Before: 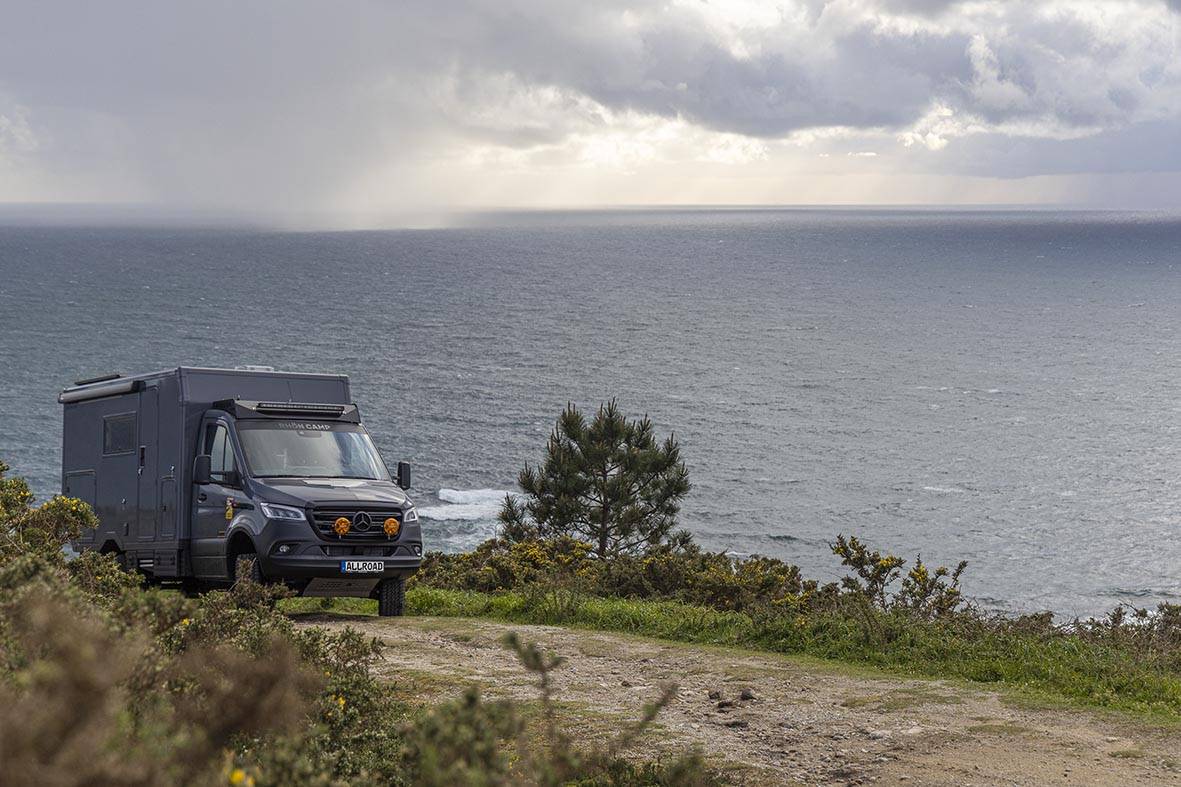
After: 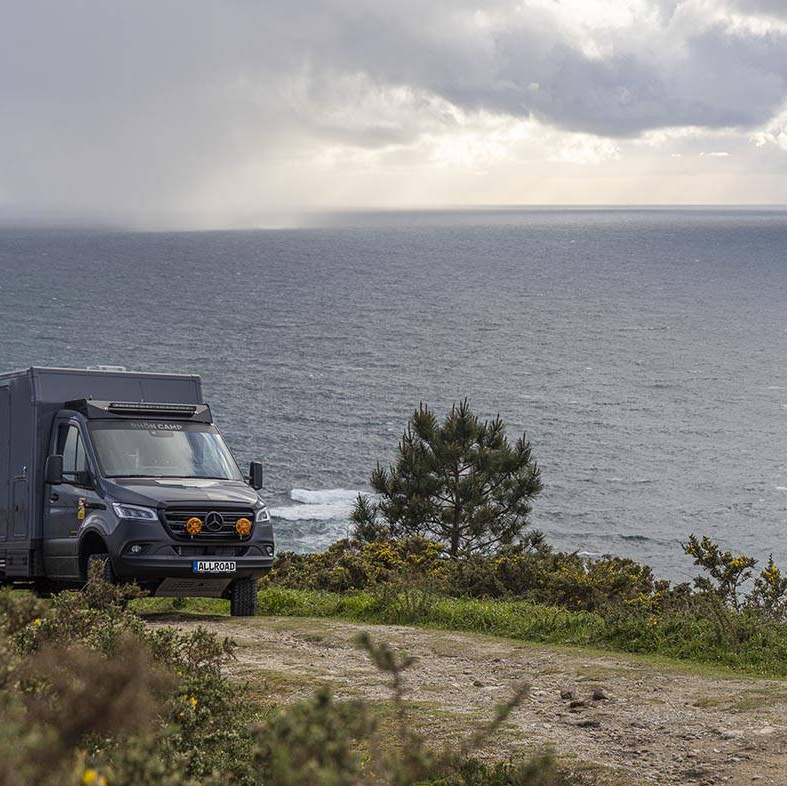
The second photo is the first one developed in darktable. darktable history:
crop and rotate: left 12.648%, right 20.685%
tone equalizer: on, module defaults
